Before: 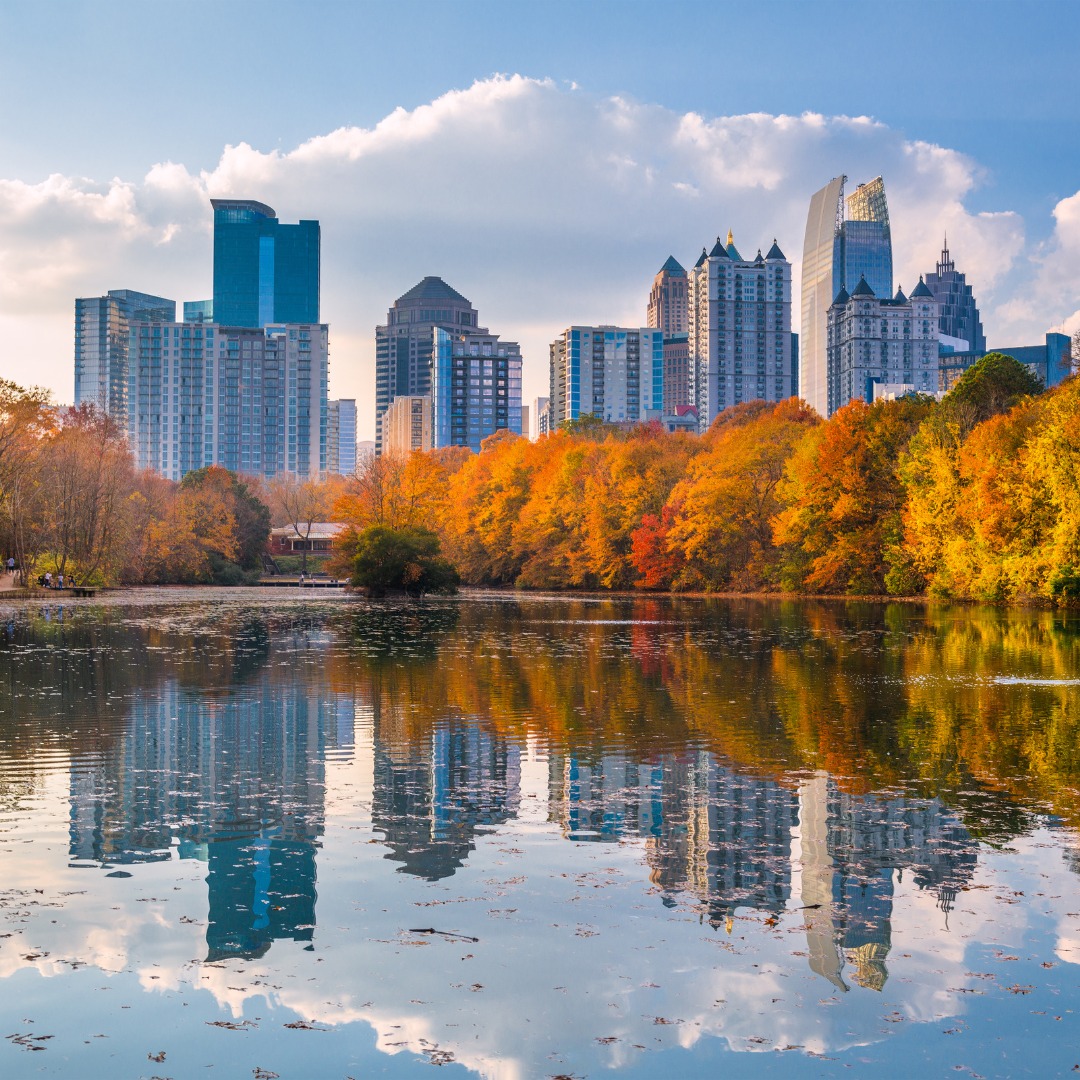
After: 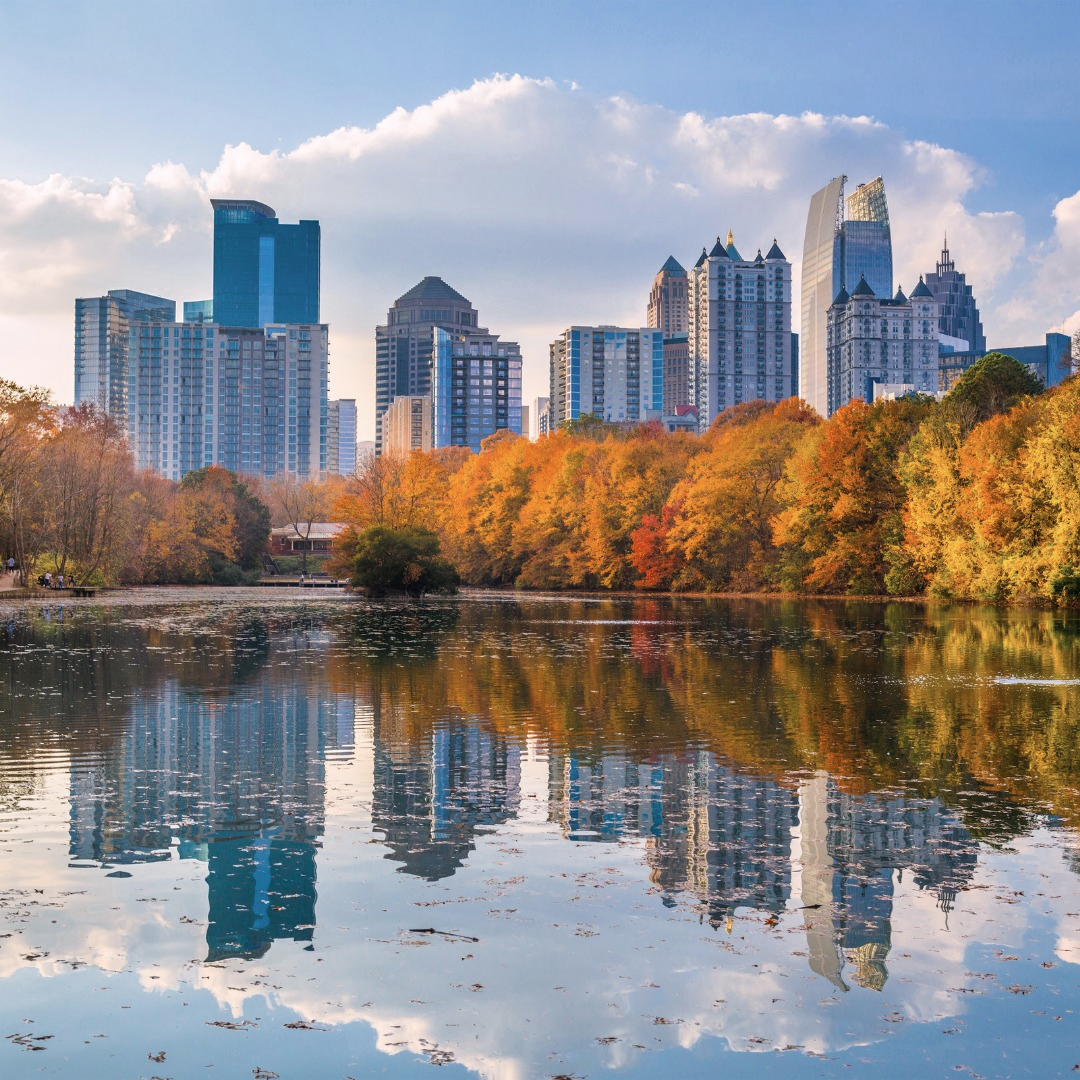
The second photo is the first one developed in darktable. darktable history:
color zones: curves: ch0 [(0, 0.5) (0.143, 0.5) (0.286, 0.5) (0.429, 0.504) (0.571, 0.5) (0.714, 0.509) (0.857, 0.5) (1, 0.5)]; ch1 [(0, 0.425) (0.143, 0.425) (0.286, 0.375) (0.429, 0.405) (0.571, 0.5) (0.714, 0.47) (0.857, 0.425) (1, 0.435)]; ch2 [(0, 0.5) (0.143, 0.5) (0.286, 0.5) (0.429, 0.517) (0.571, 0.5) (0.714, 0.51) (0.857, 0.5) (1, 0.5)], process mode strong
